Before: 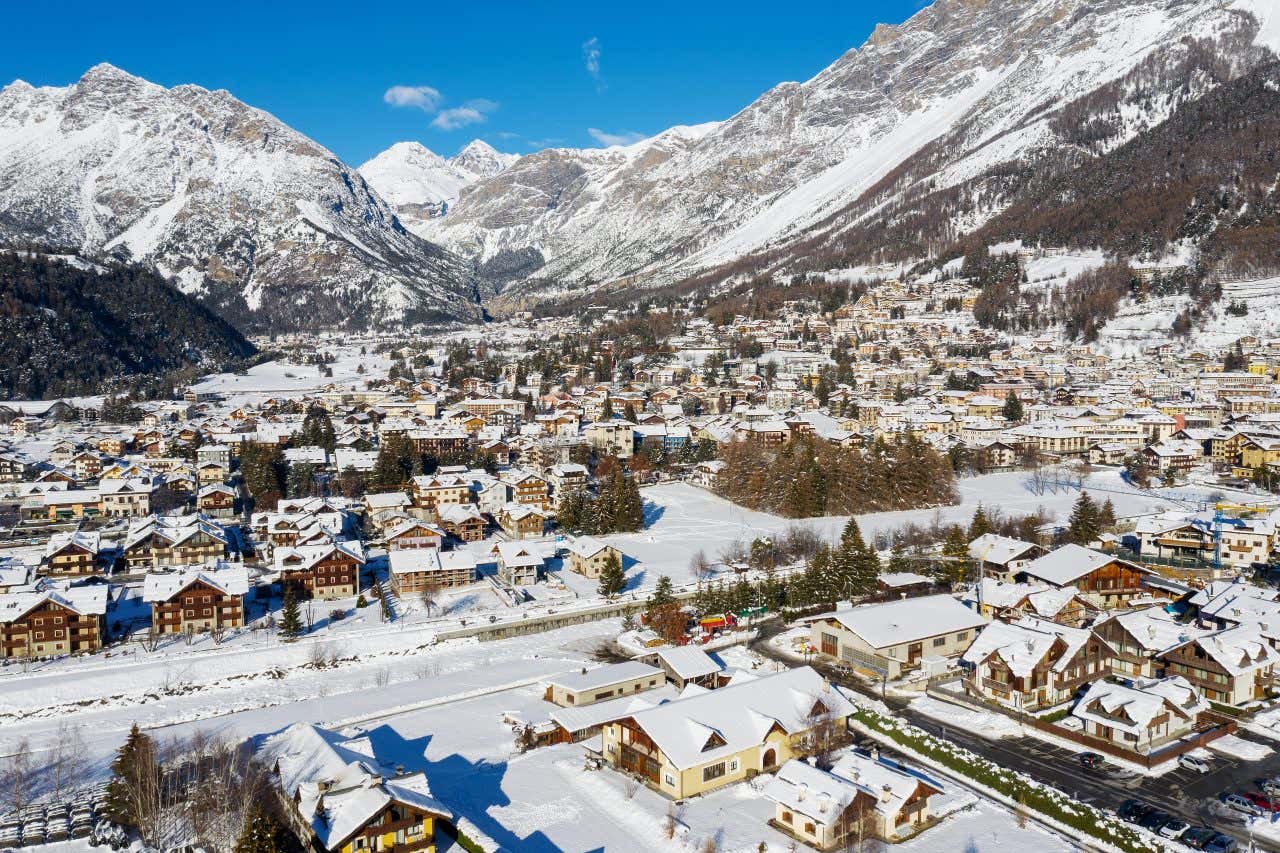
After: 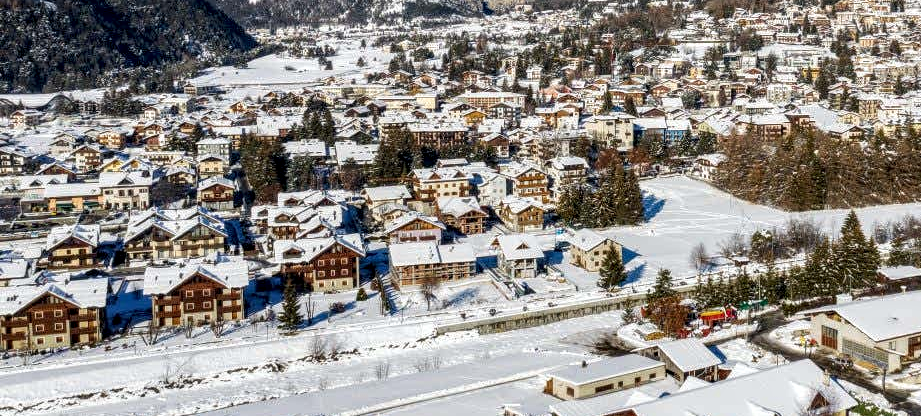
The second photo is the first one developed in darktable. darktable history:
local contrast: detail 150%
crop: top 36.049%, right 28%, bottom 15.089%
